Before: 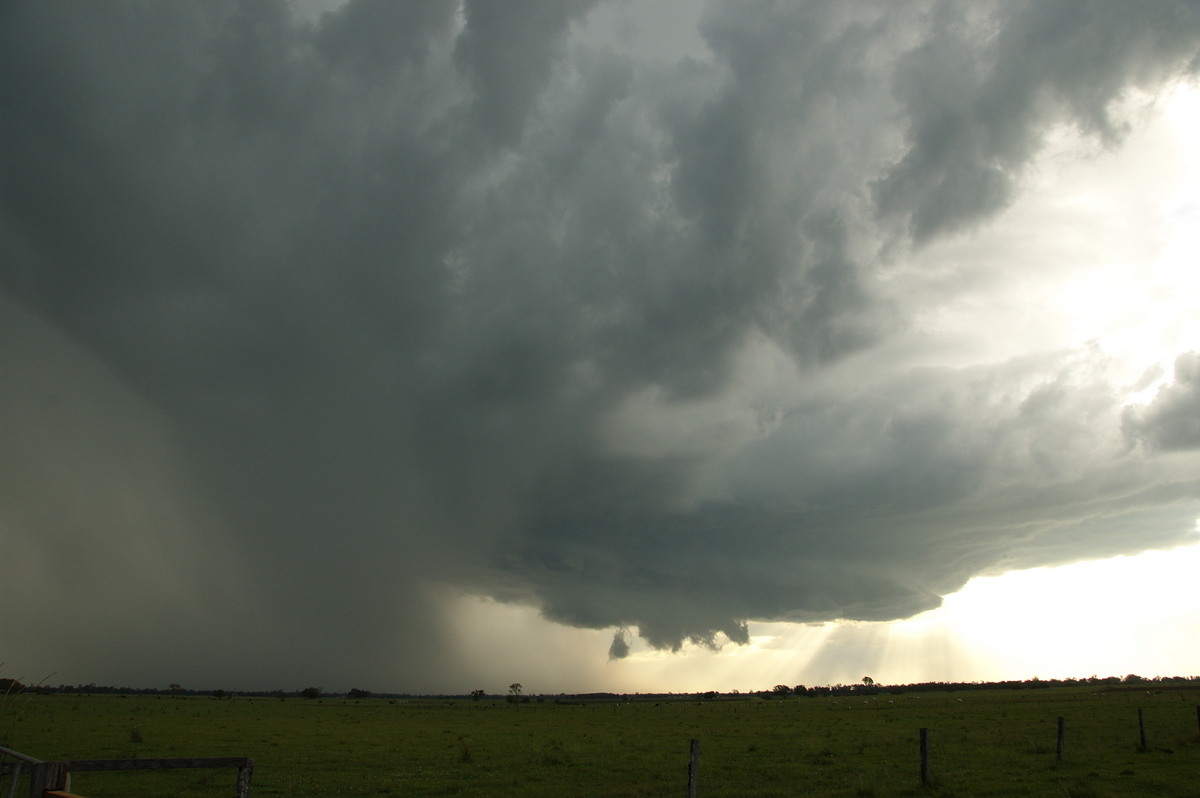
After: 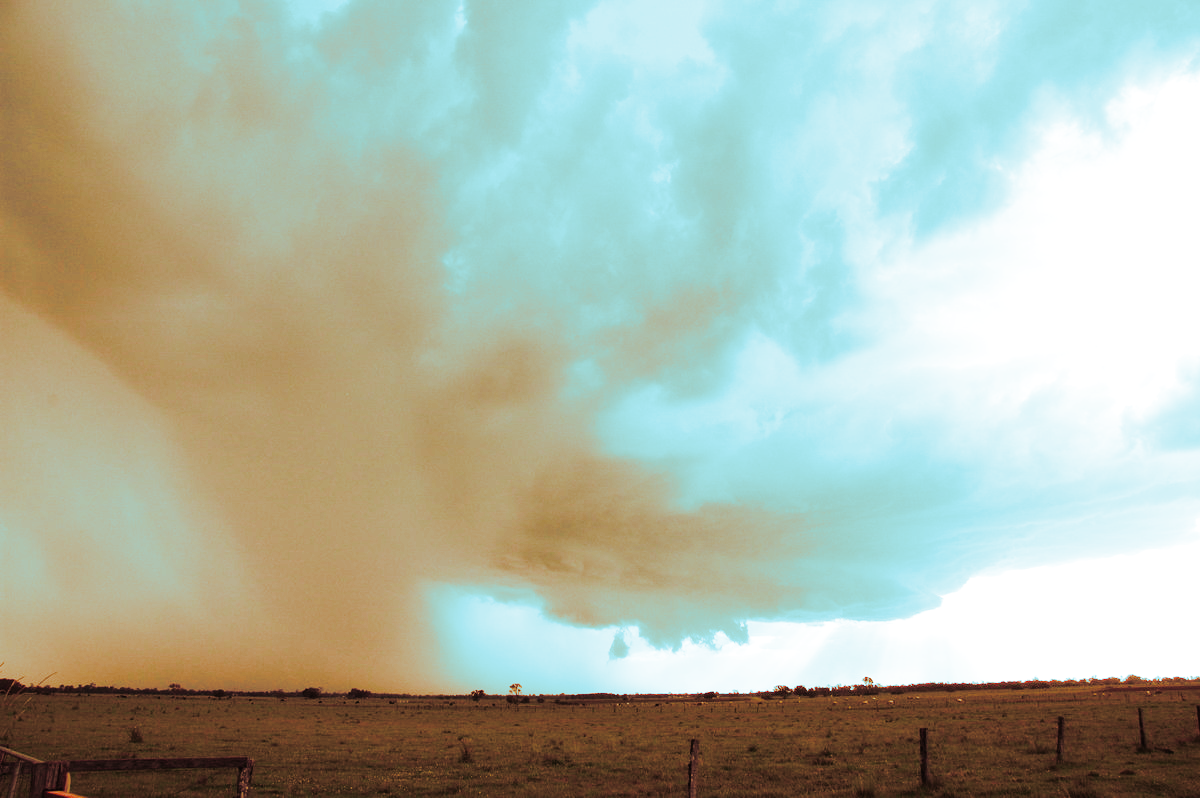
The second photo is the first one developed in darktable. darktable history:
split-toning: shadows › hue 327.6°, highlights › hue 198°, highlights › saturation 0.55, balance -21.25, compress 0%
white balance: red 1.467, blue 0.684
exposure: black level correction 0, exposure 0.7 EV, compensate exposure bias true, compensate highlight preservation false
base curve: curves: ch0 [(0, 0.003) (0.001, 0.002) (0.006, 0.004) (0.02, 0.022) (0.048, 0.086) (0.094, 0.234) (0.162, 0.431) (0.258, 0.629) (0.385, 0.8) (0.548, 0.918) (0.751, 0.988) (1, 1)], preserve colors none
